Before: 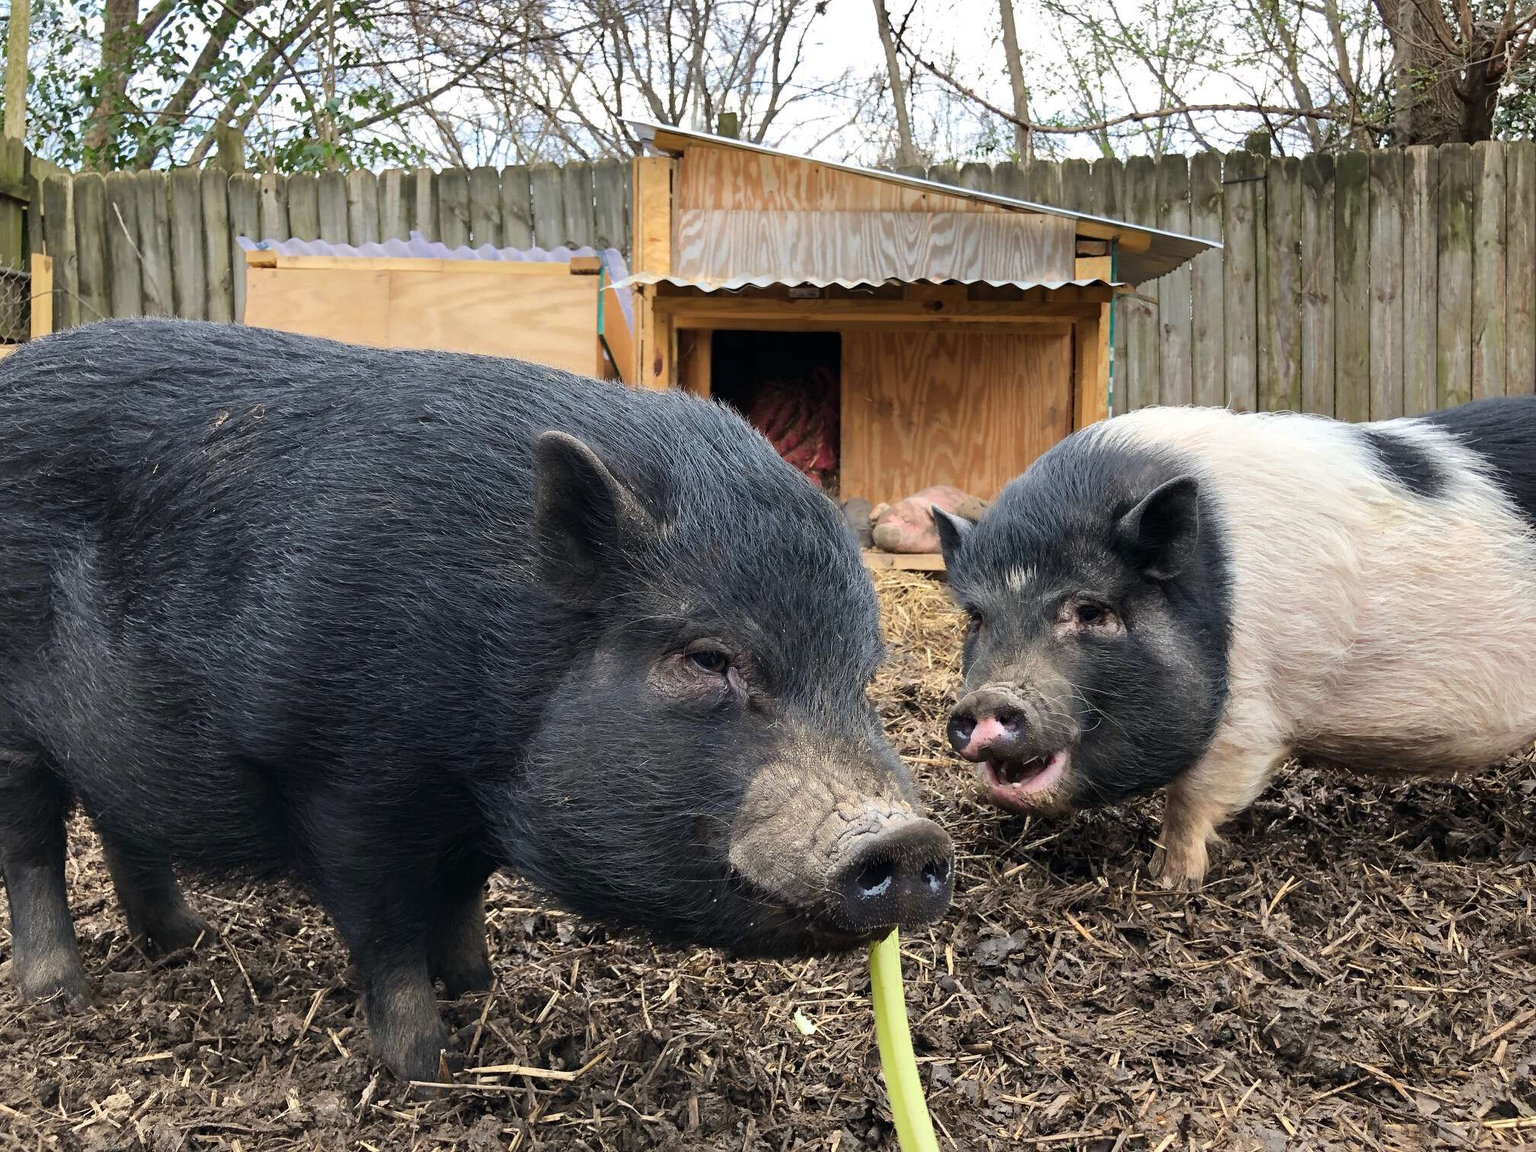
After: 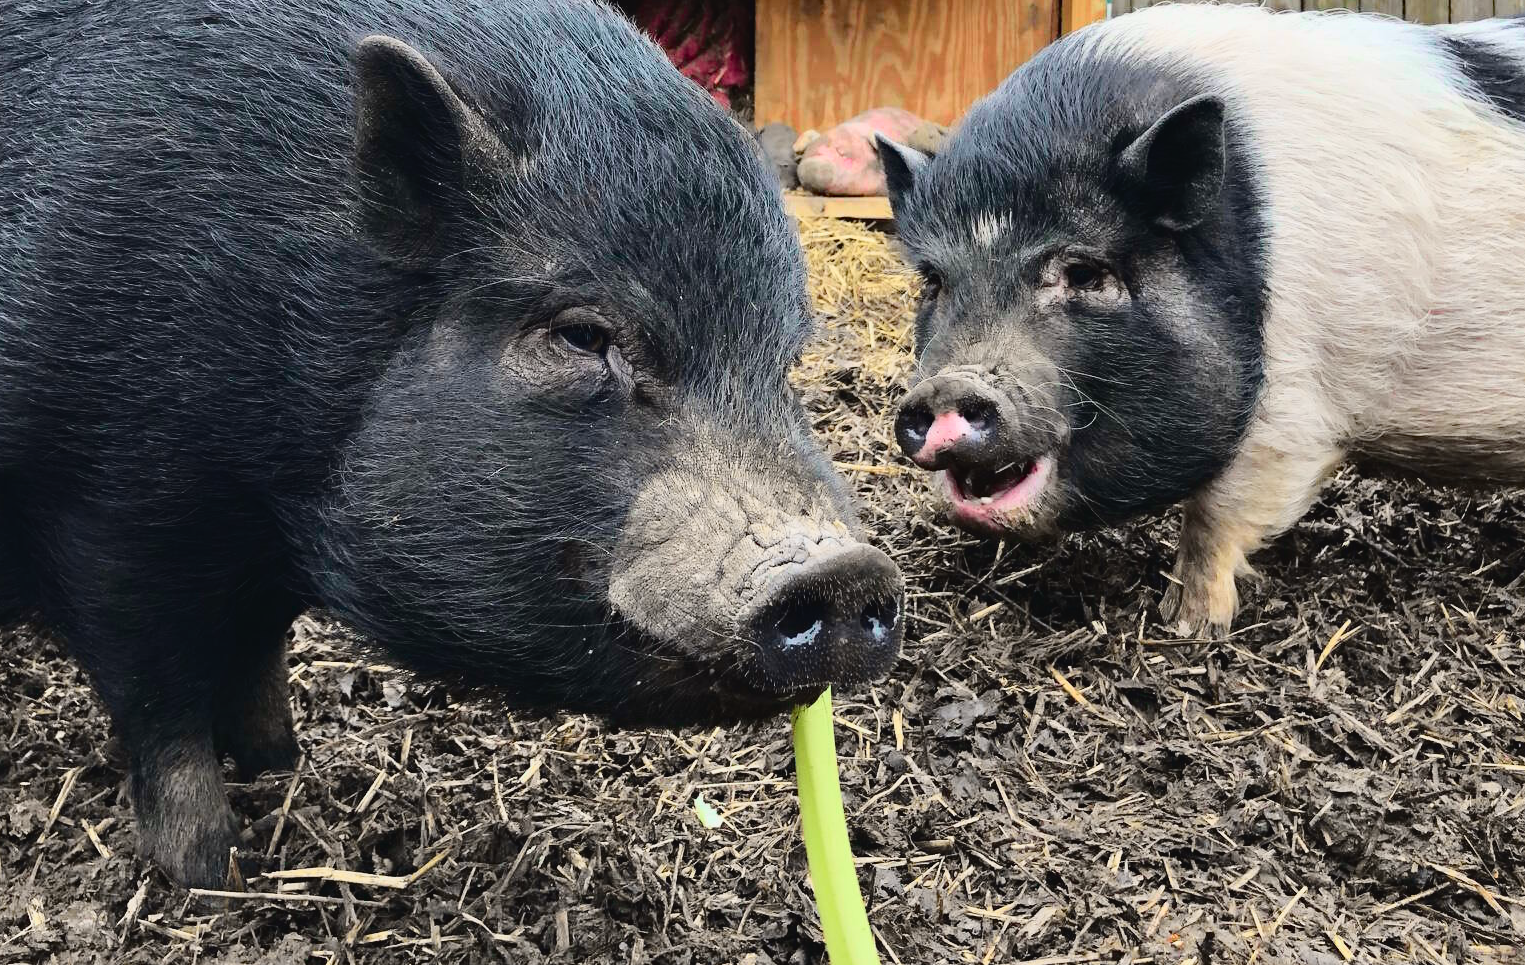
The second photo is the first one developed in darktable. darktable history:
haze removal: compatibility mode true, adaptive false
tone curve: curves: ch0 [(0, 0.037) (0.045, 0.055) (0.155, 0.138) (0.29, 0.325) (0.428, 0.513) (0.604, 0.71) (0.824, 0.882) (1, 0.965)]; ch1 [(0, 0) (0.339, 0.334) (0.445, 0.419) (0.476, 0.454) (0.498, 0.498) (0.53, 0.515) (0.557, 0.556) (0.609, 0.649) (0.716, 0.746) (1, 1)]; ch2 [(0, 0) (0.327, 0.318) (0.417, 0.426) (0.46, 0.453) (0.502, 0.5) (0.526, 0.52) (0.554, 0.541) (0.626, 0.65) (0.749, 0.746) (1, 1)], color space Lab, independent channels, preserve colors none
levels: levels [0, 0.51, 1]
crop and rotate: left 17.299%, top 35.115%, right 7.015%, bottom 1.024%
